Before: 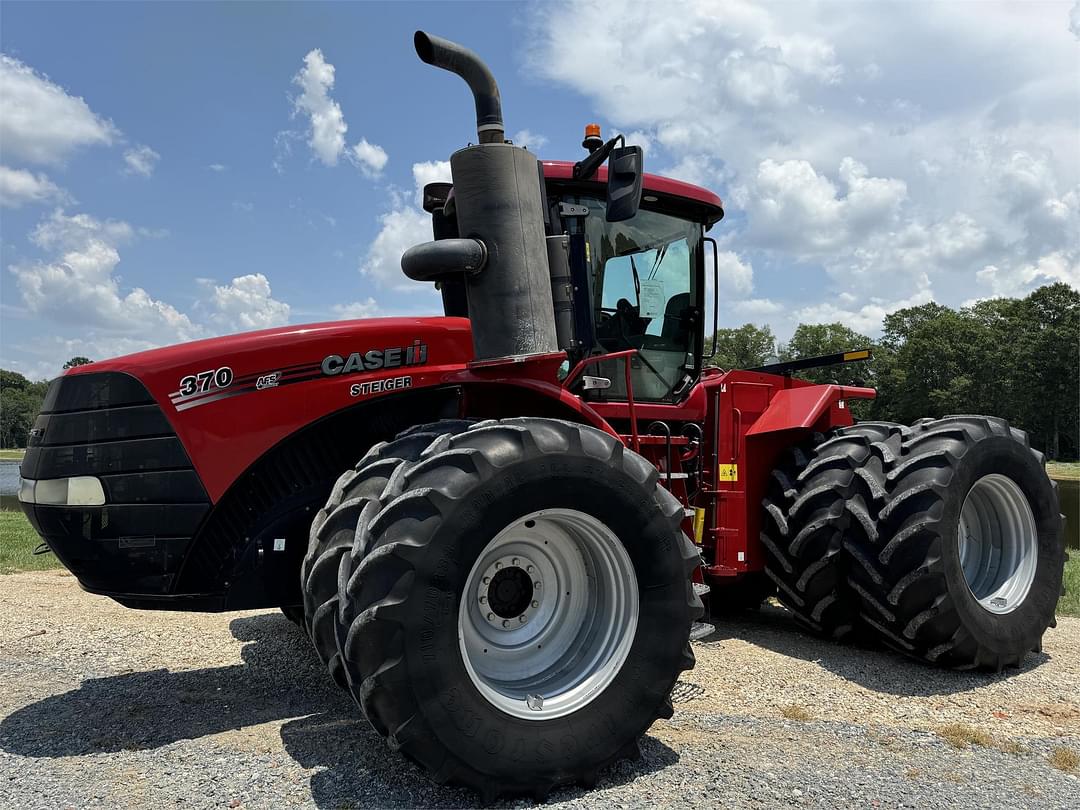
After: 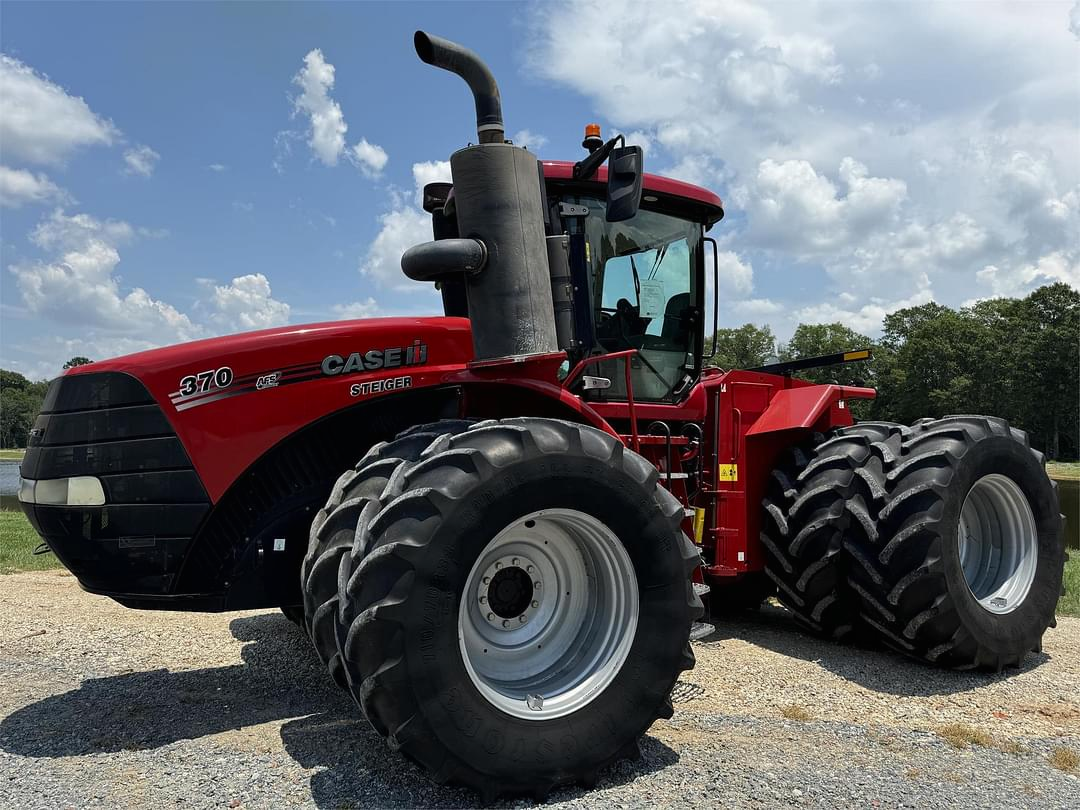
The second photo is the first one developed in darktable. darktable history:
contrast brightness saturation: contrast -0.011, brightness -0.014, saturation 0.028
